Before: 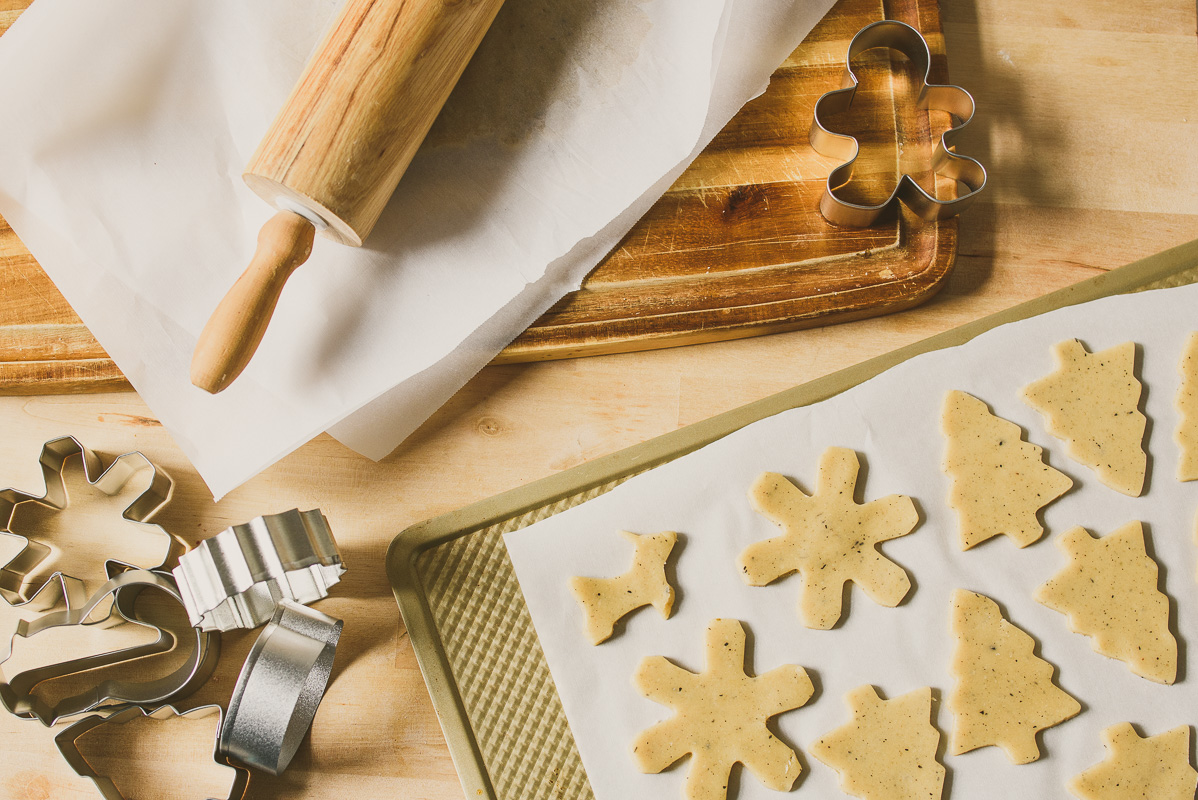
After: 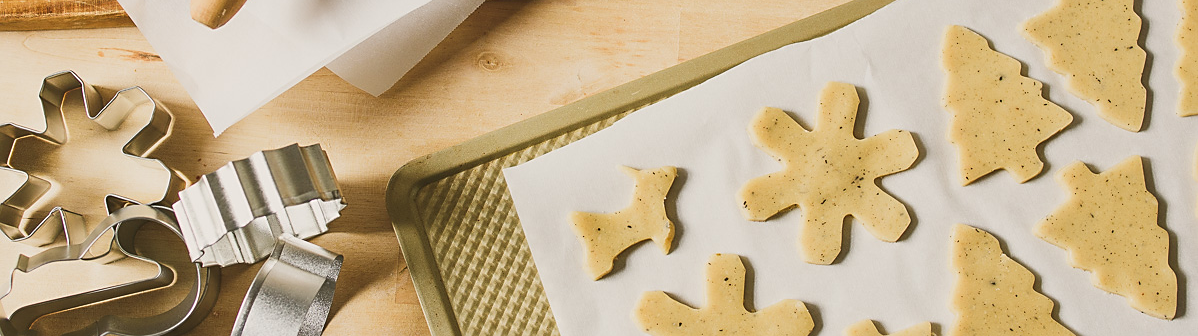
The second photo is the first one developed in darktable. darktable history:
sharpen: radius 1.837, amount 0.416, threshold 1.365
crop: top 45.664%, bottom 12.224%
